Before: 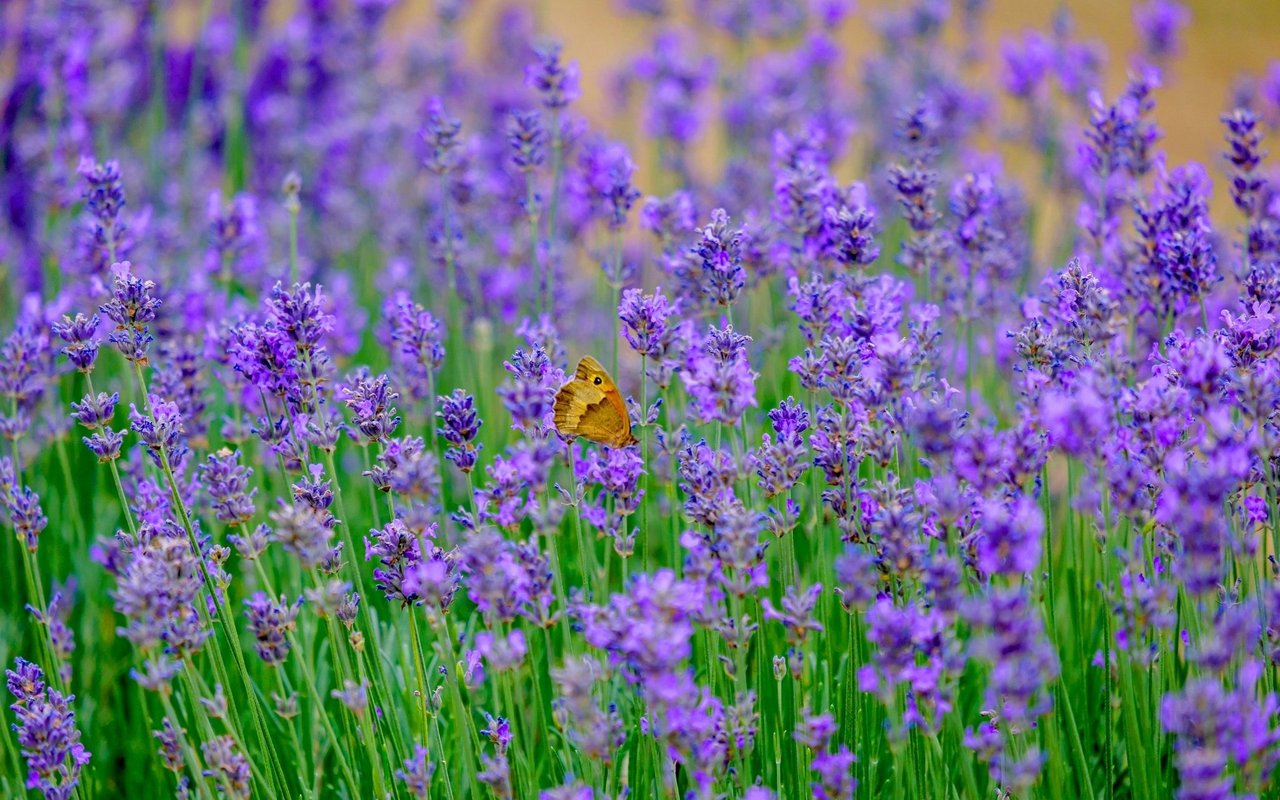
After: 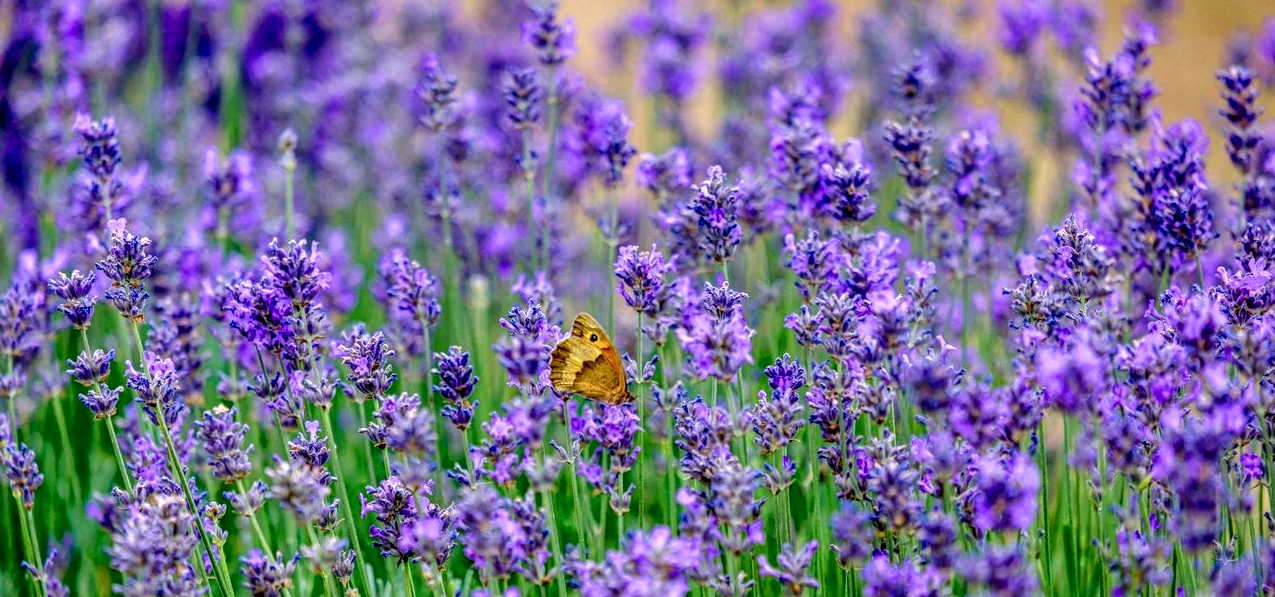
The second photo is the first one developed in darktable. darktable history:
local contrast: highlights 0%, shadows 0%, detail 182%
crop: left 0.387%, top 5.469%, bottom 19.809%
